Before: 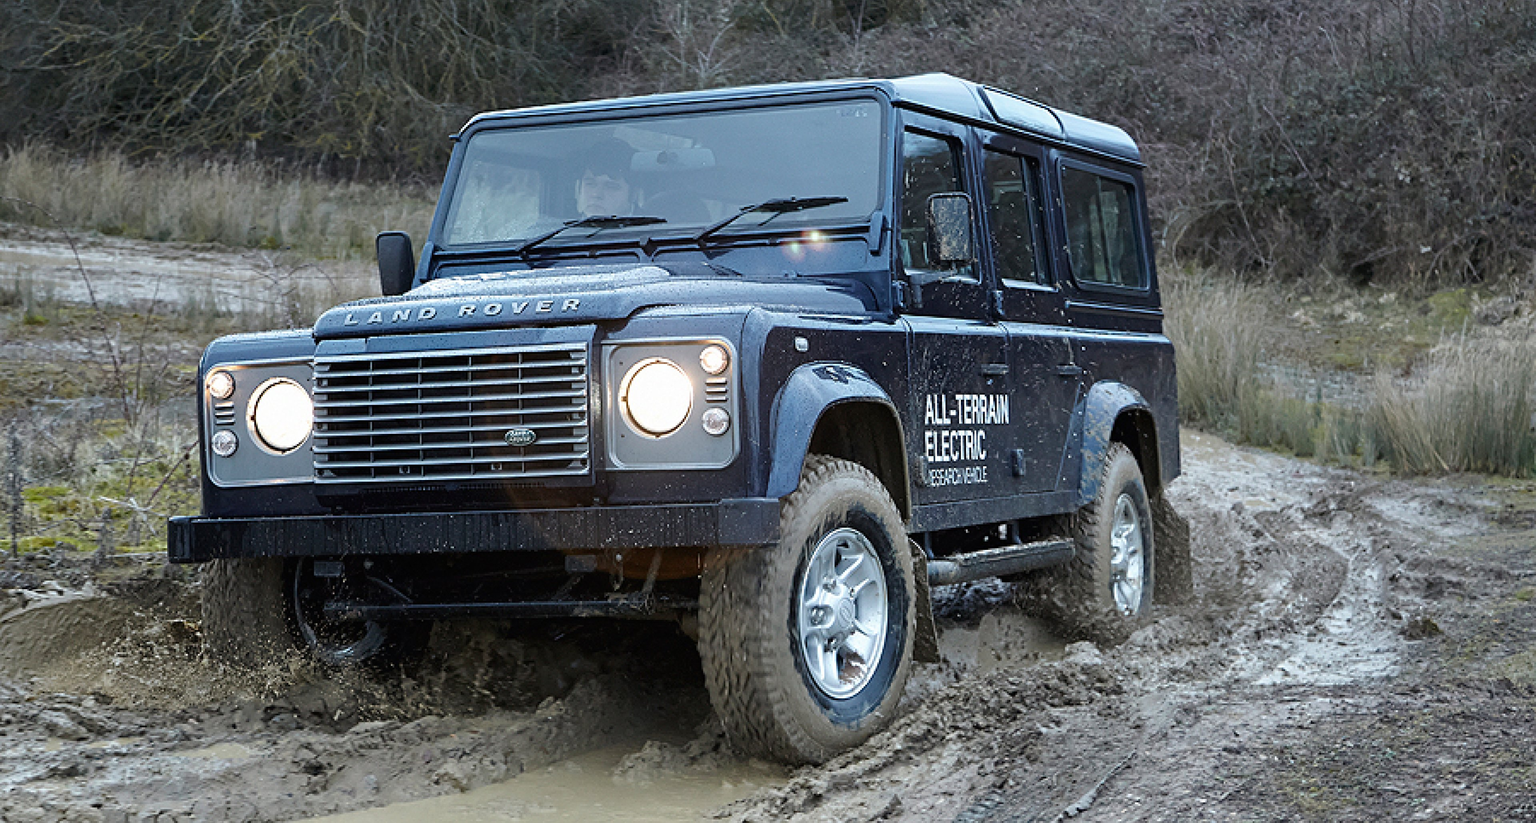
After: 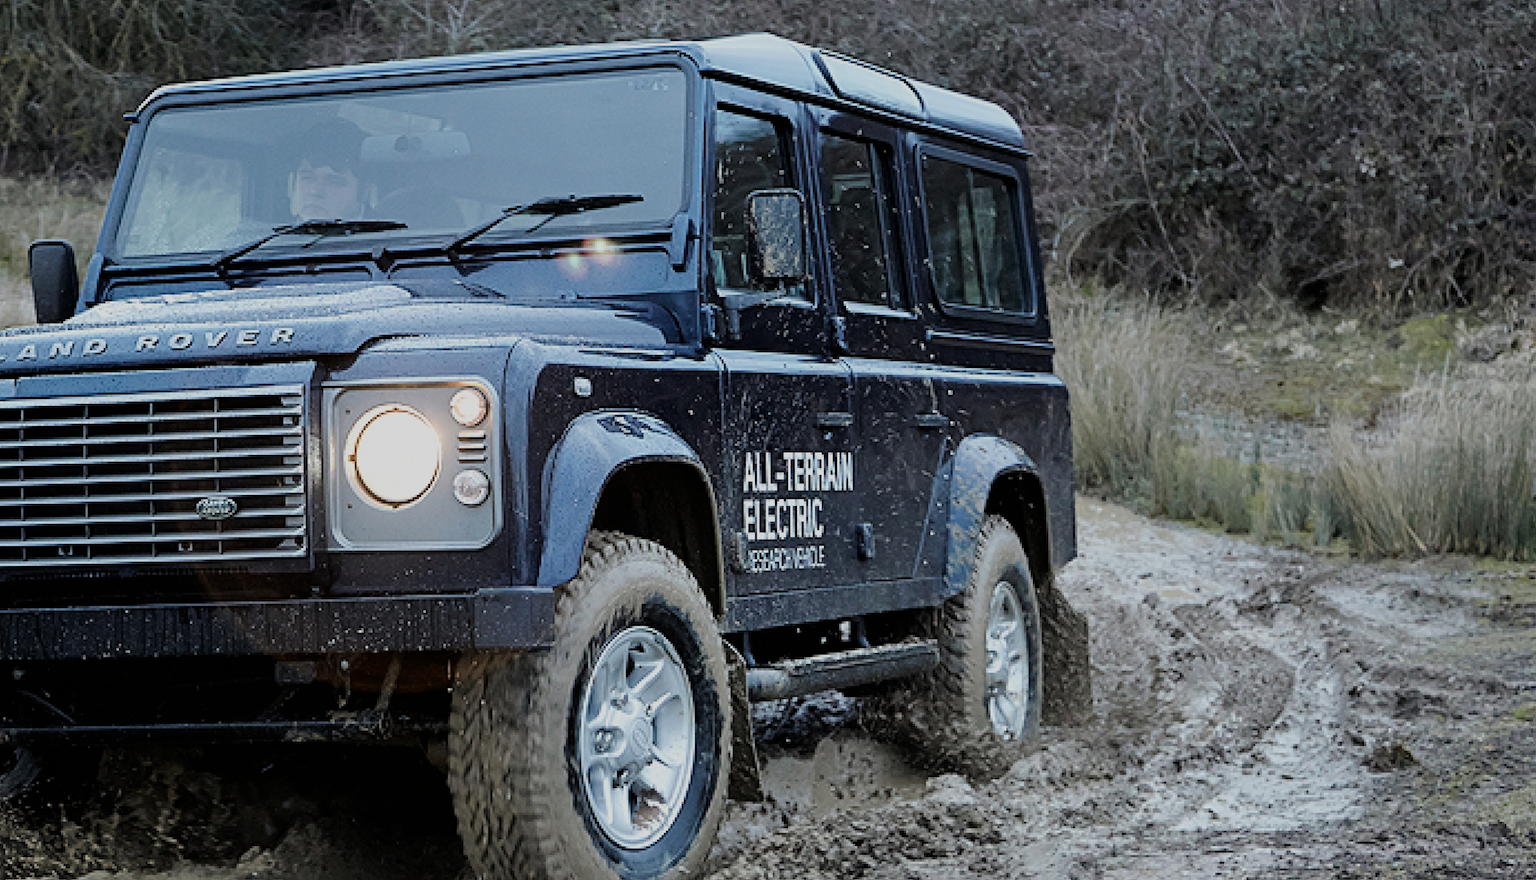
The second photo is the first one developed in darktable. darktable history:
filmic rgb: black relative exposure -7.65 EV, white relative exposure 4.56 EV, hardness 3.61, contrast 1.05
crop: left 23.095%, top 5.827%, bottom 11.854%
